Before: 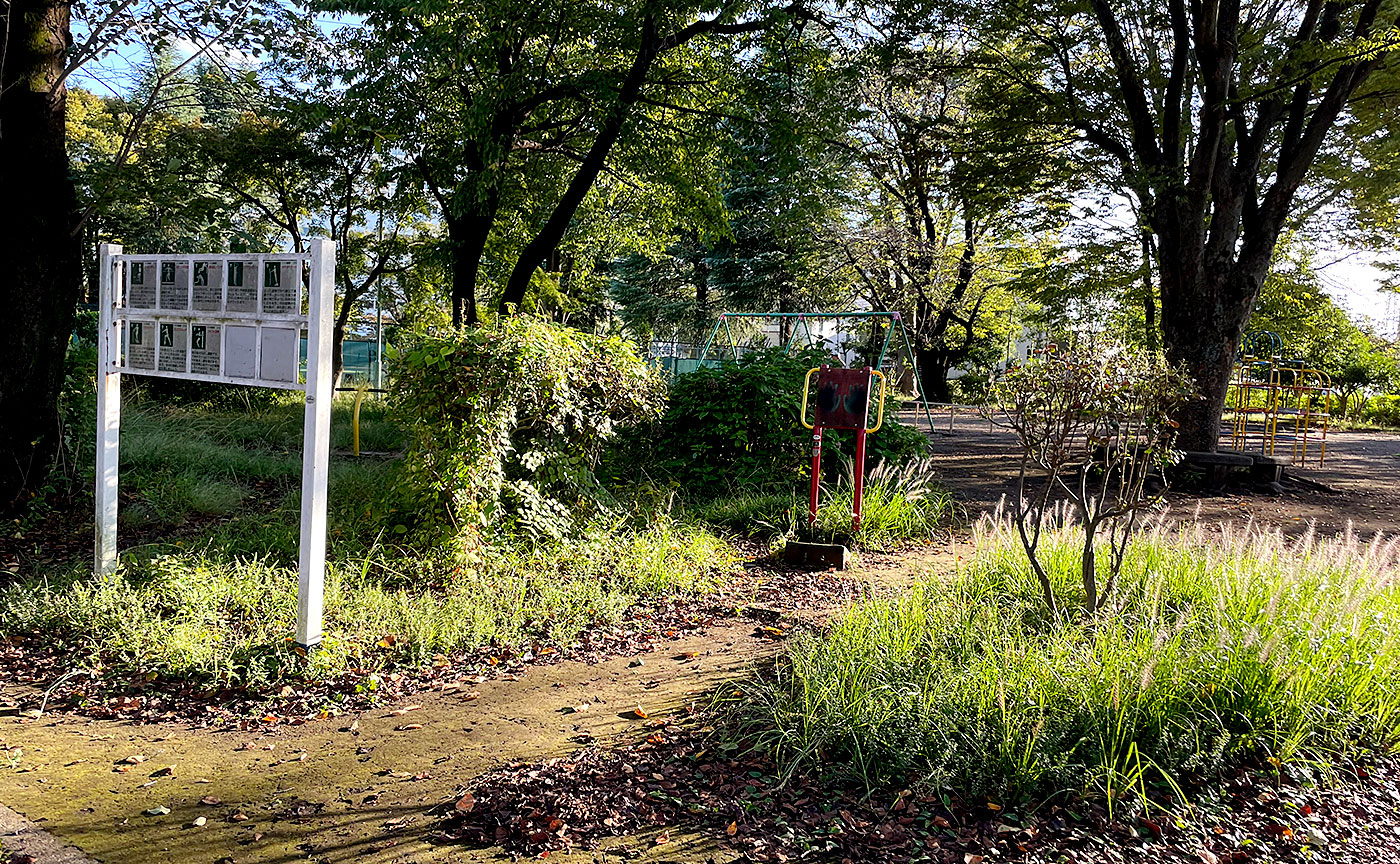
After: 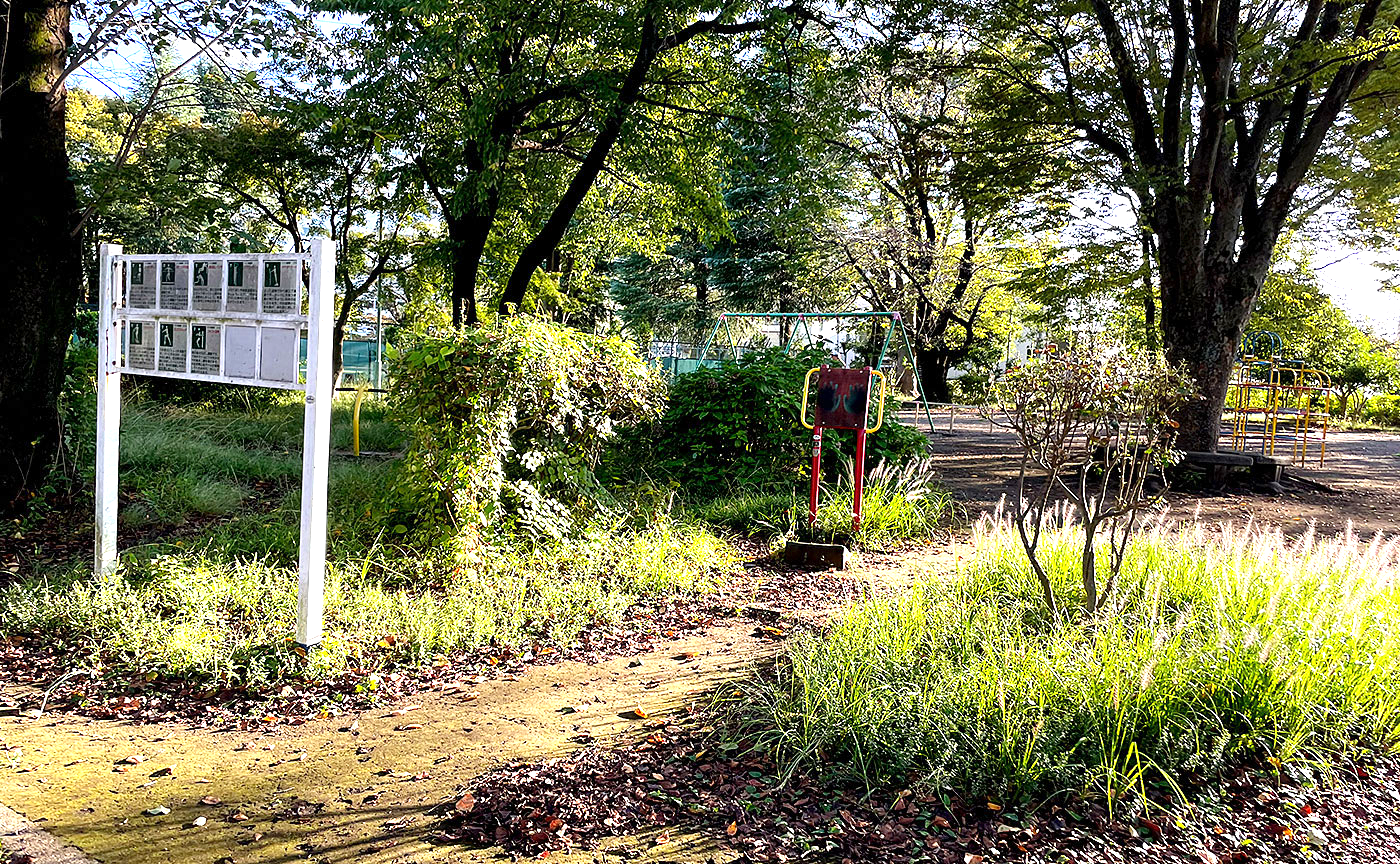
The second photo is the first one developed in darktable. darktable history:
exposure: exposure 0.947 EV, compensate highlight preservation false
